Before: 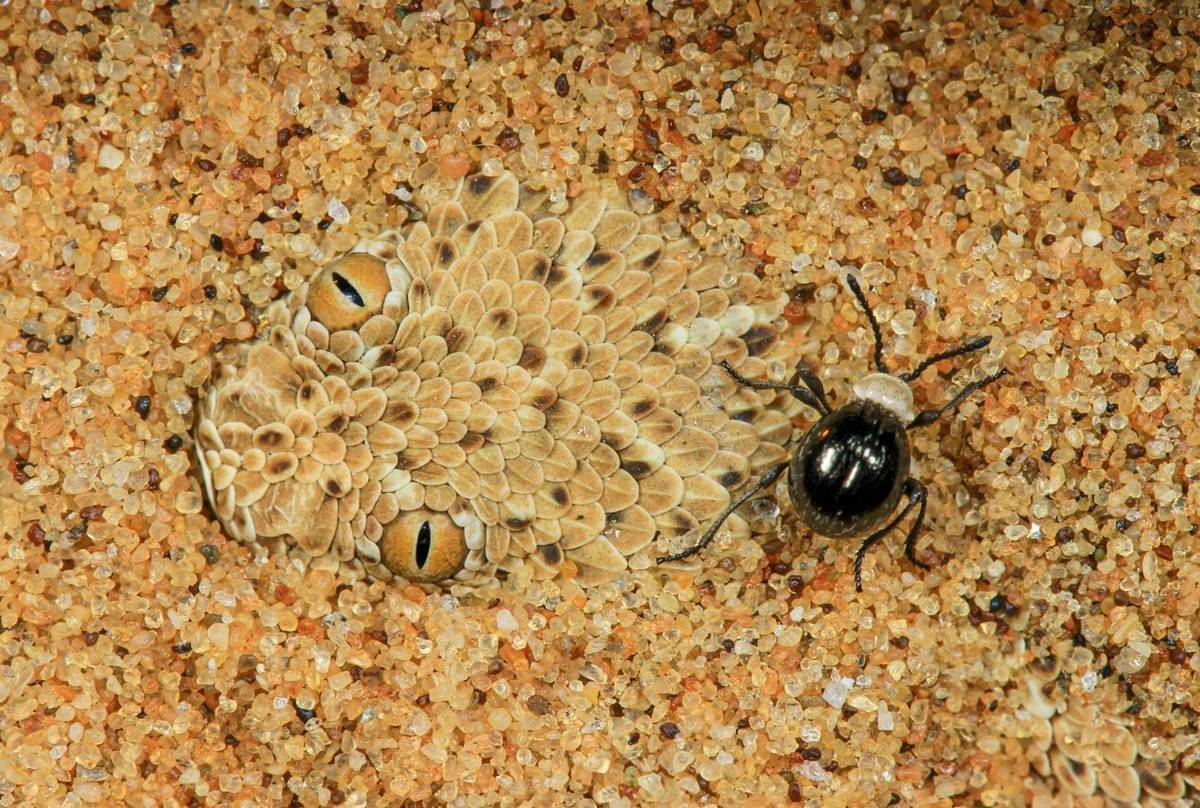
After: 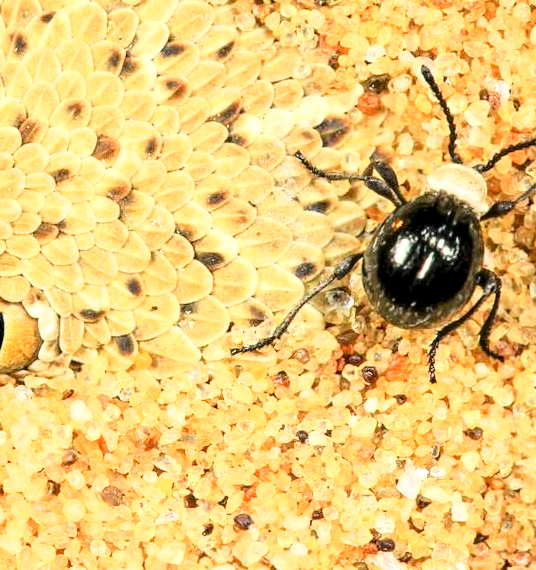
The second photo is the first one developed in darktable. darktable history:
crop: left 35.546%, top 25.977%, right 19.78%, bottom 3.413%
exposure: black level correction 0.002, exposure 0.677 EV, compensate highlight preservation false
base curve: curves: ch0 [(0, 0) (0.028, 0.03) (0.121, 0.232) (0.46, 0.748) (0.859, 0.968) (1, 1)]
